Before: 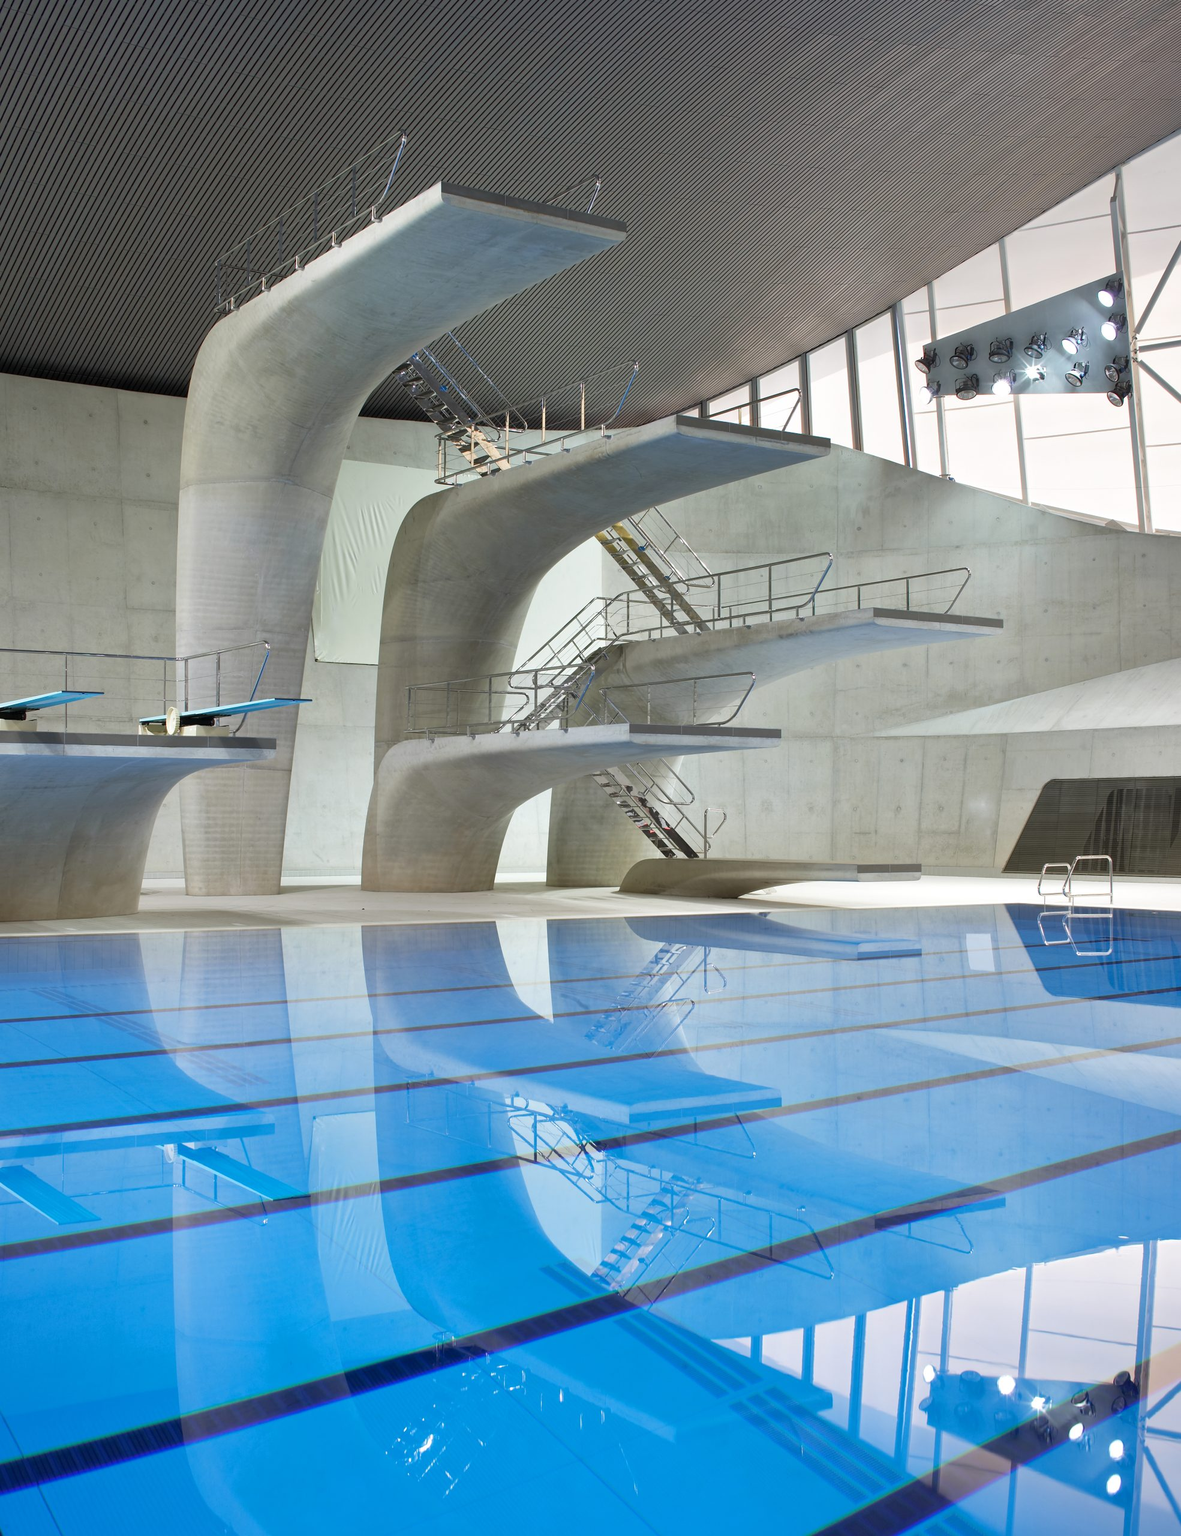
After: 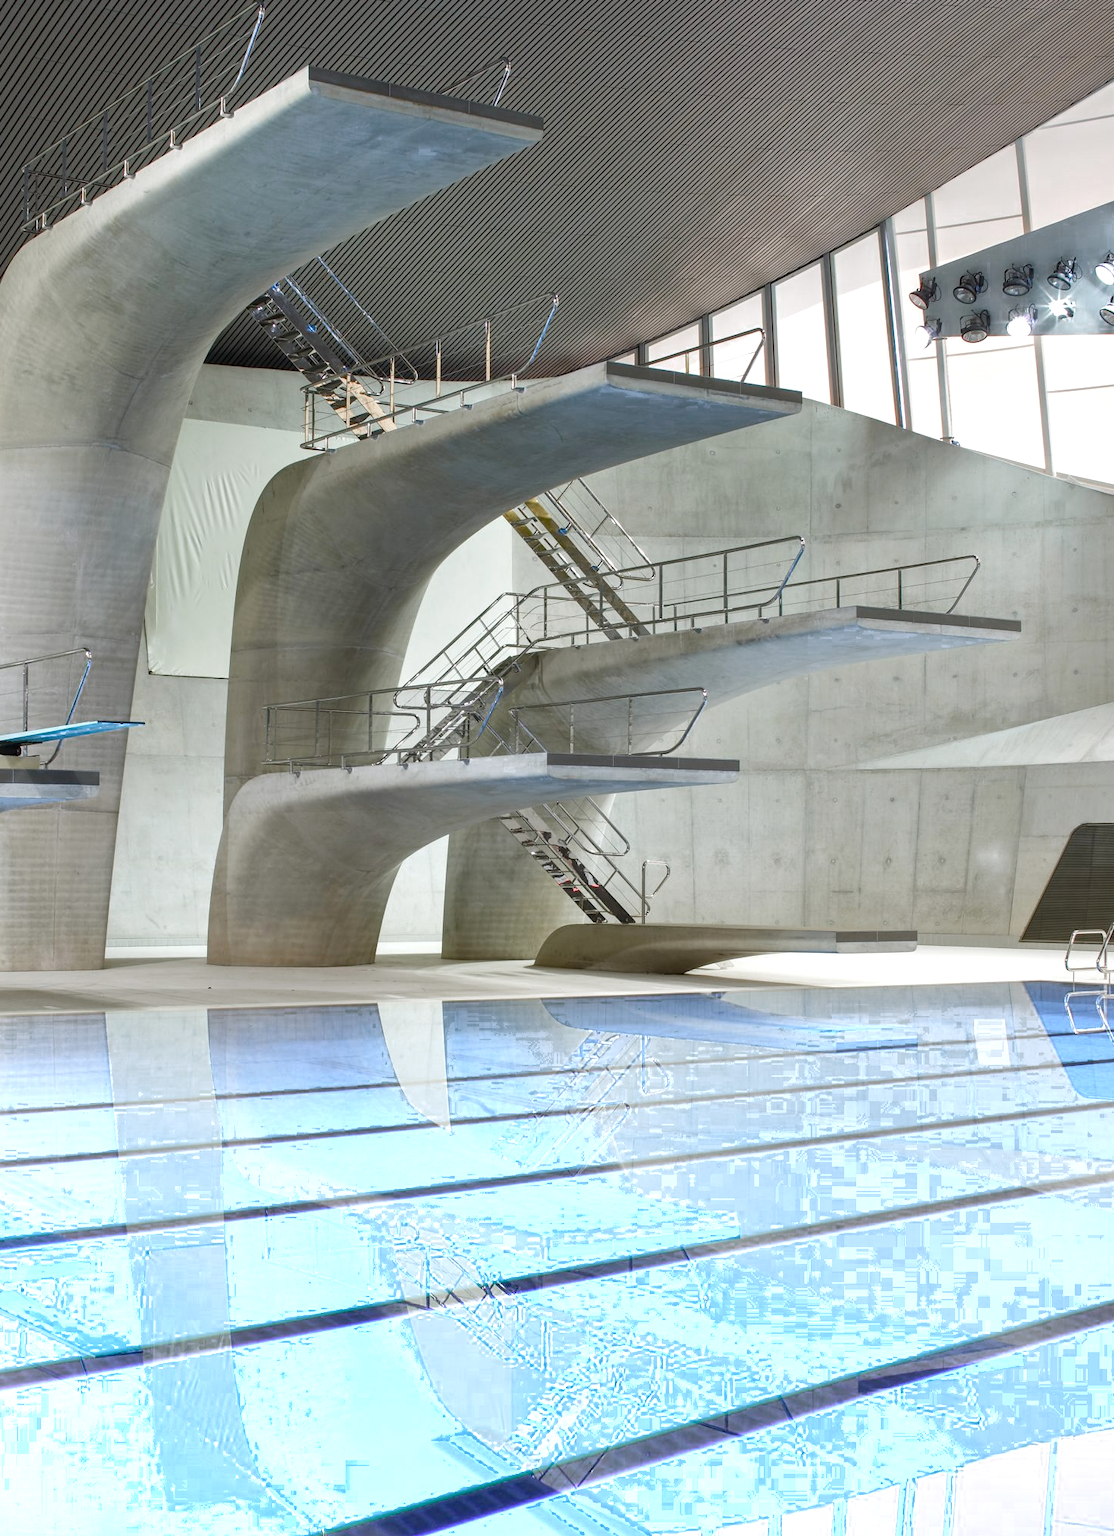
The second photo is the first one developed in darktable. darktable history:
crop: left 16.802%, top 8.473%, right 8.699%, bottom 12.599%
color zones: curves: ch0 [(0.203, 0.433) (0.607, 0.517) (0.697, 0.696) (0.705, 0.897)]
color balance rgb: shadows lift › luminance -19.677%, global offset › luminance 0.225%, linear chroma grading › global chroma -15.16%, perceptual saturation grading › global saturation 20%, perceptual saturation grading › highlights -24.973%, perceptual saturation grading › shadows 49.566%, perceptual brilliance grading › global brilliance 2.975%, perceptual brilliance grading › highlights -2.362%, perceptual brilliance grading › shadows 2.938%
local contrast: on, module defaults
